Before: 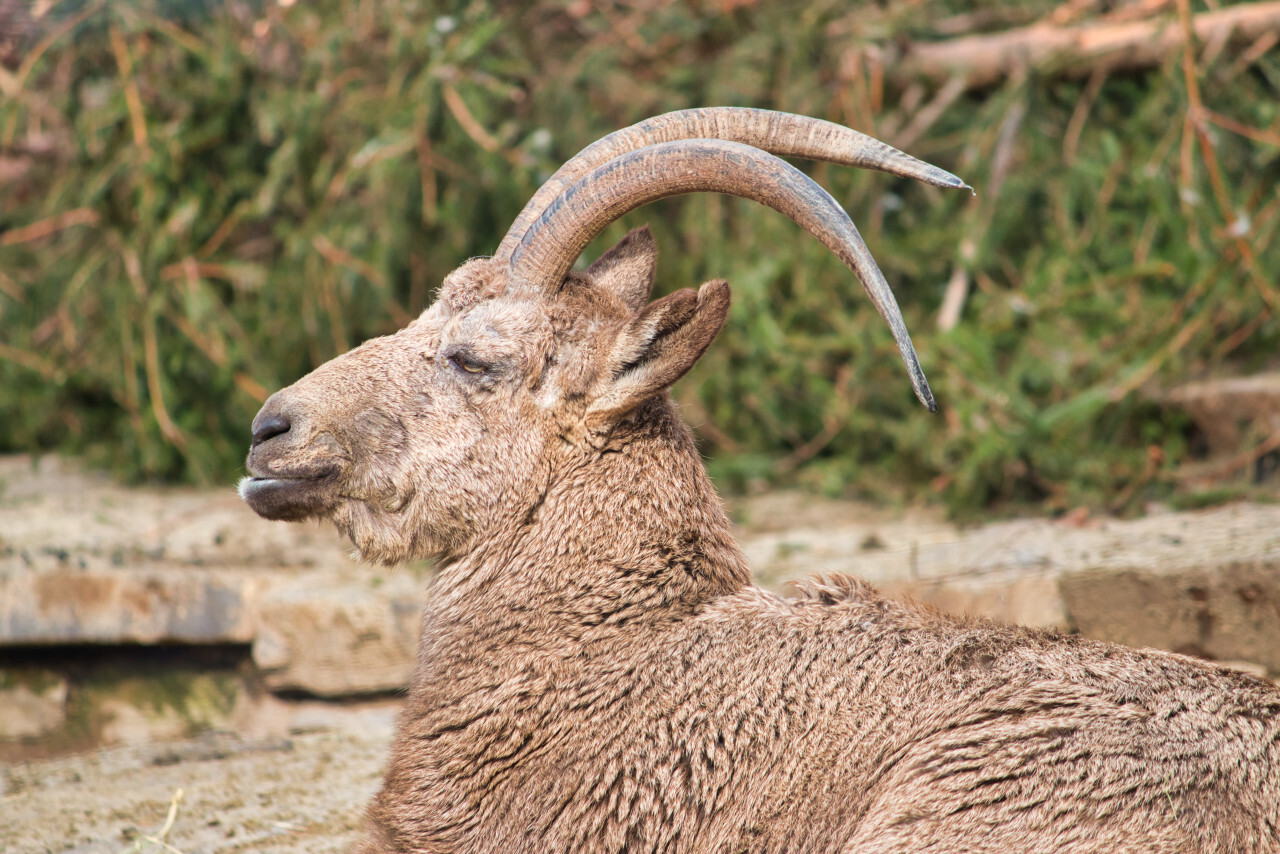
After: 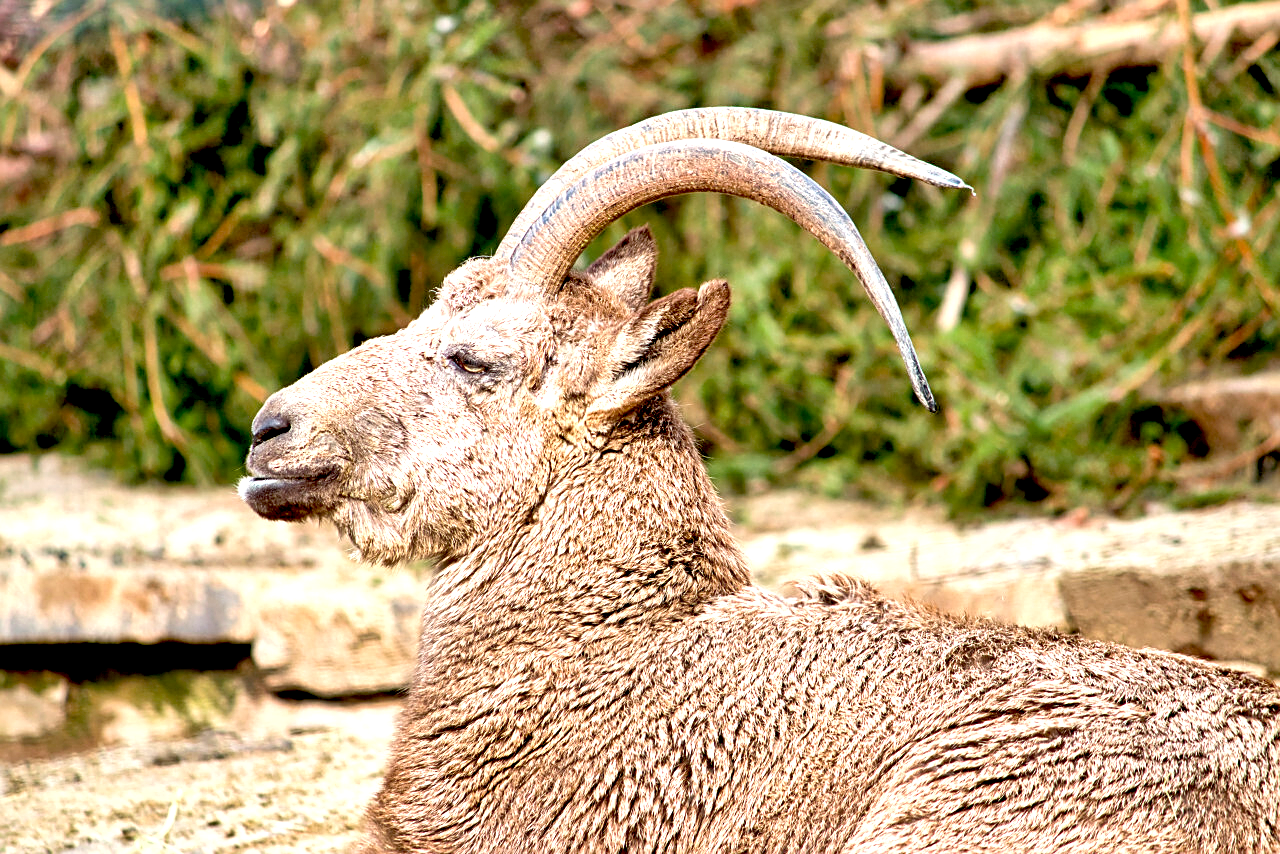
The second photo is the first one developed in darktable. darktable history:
shadows and highlights: shadows 20.74, highlights -36.76, soften with gaussian
exposure: black level correction 0.034, exposure 0.907 EV, compensate exposure bias true, compensate highlight preservation false
sharpen: on, module defaults
